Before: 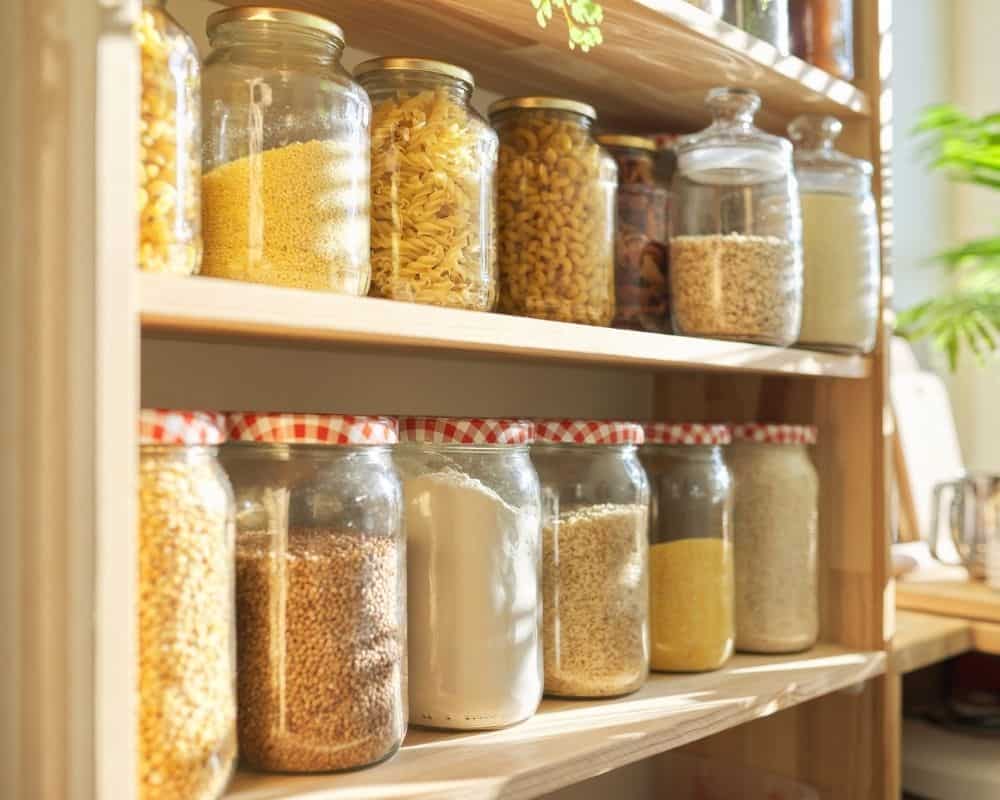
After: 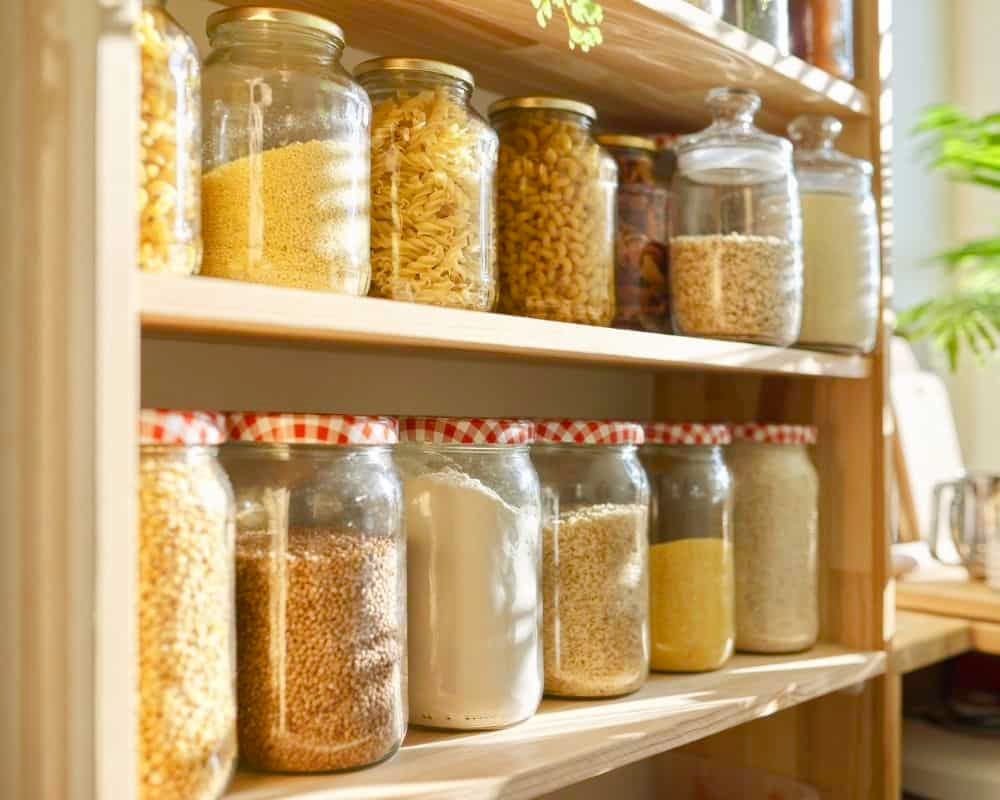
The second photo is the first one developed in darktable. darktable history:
color balance rgb: perceptual saturation grading › global saturation 20%, perceptual saturation grading › highlights -25.093%, perceptual saturation grading › shadows 25.71%
